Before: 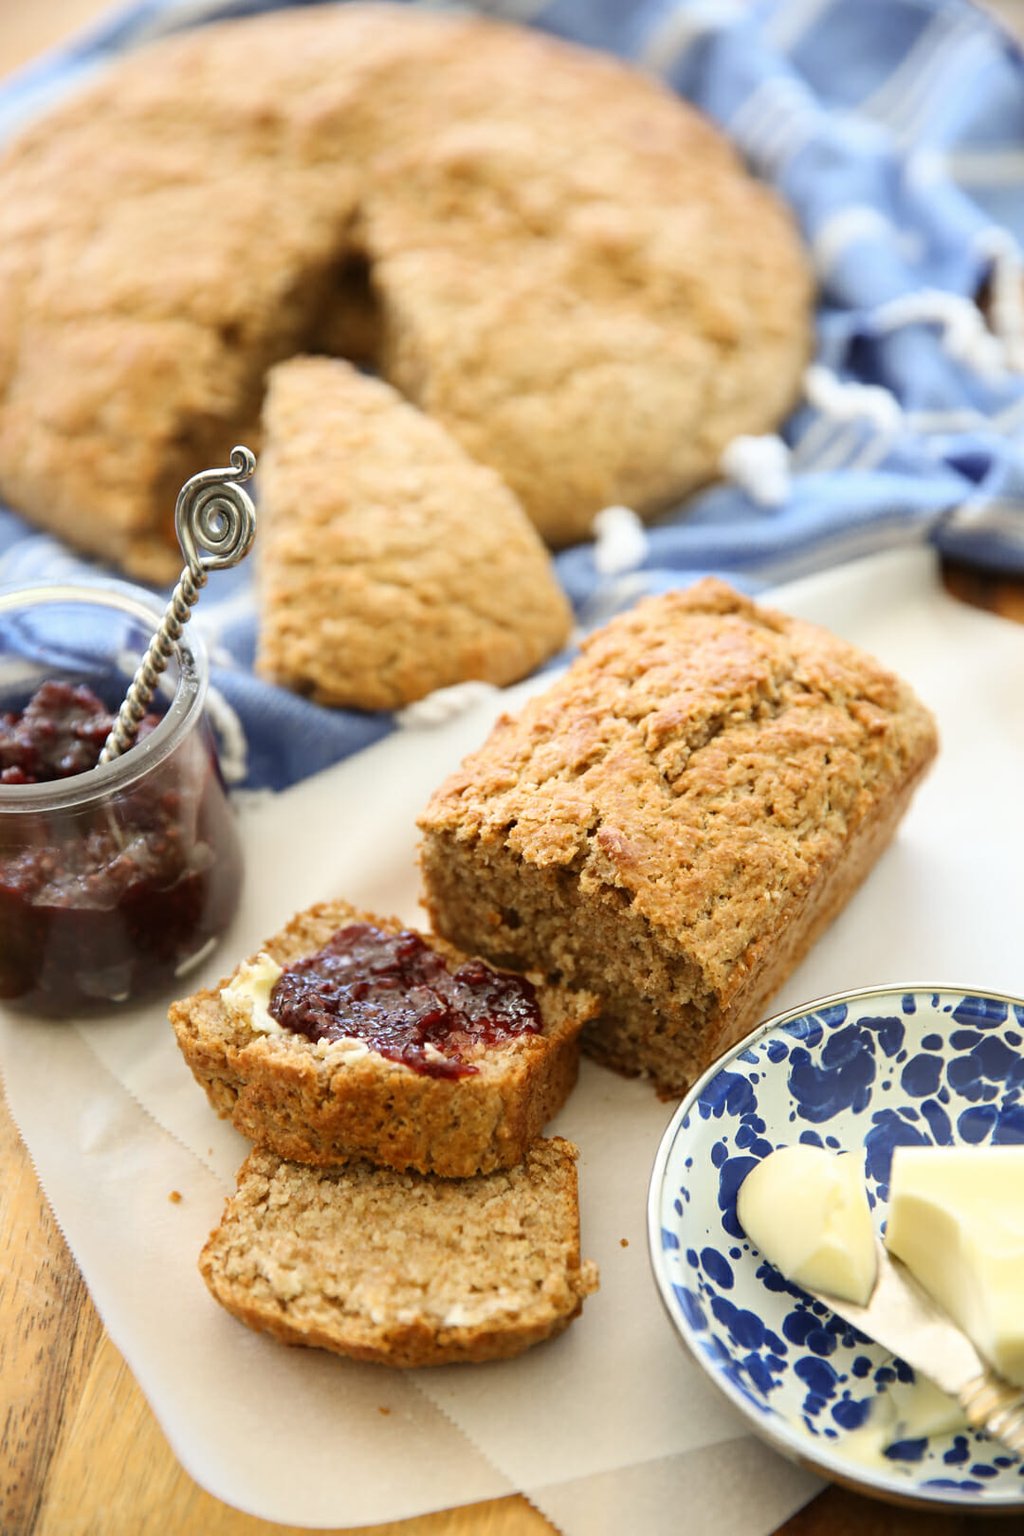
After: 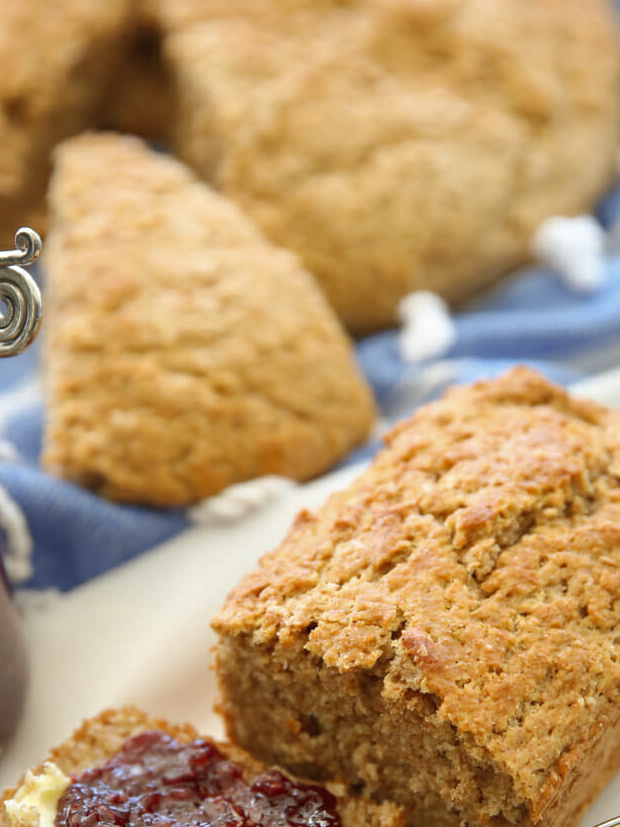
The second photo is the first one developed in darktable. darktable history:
crop: left 21.12%, top 15.055%, right 21.441%, bottom 33.892%
shadows and highlights: on, module defaults
